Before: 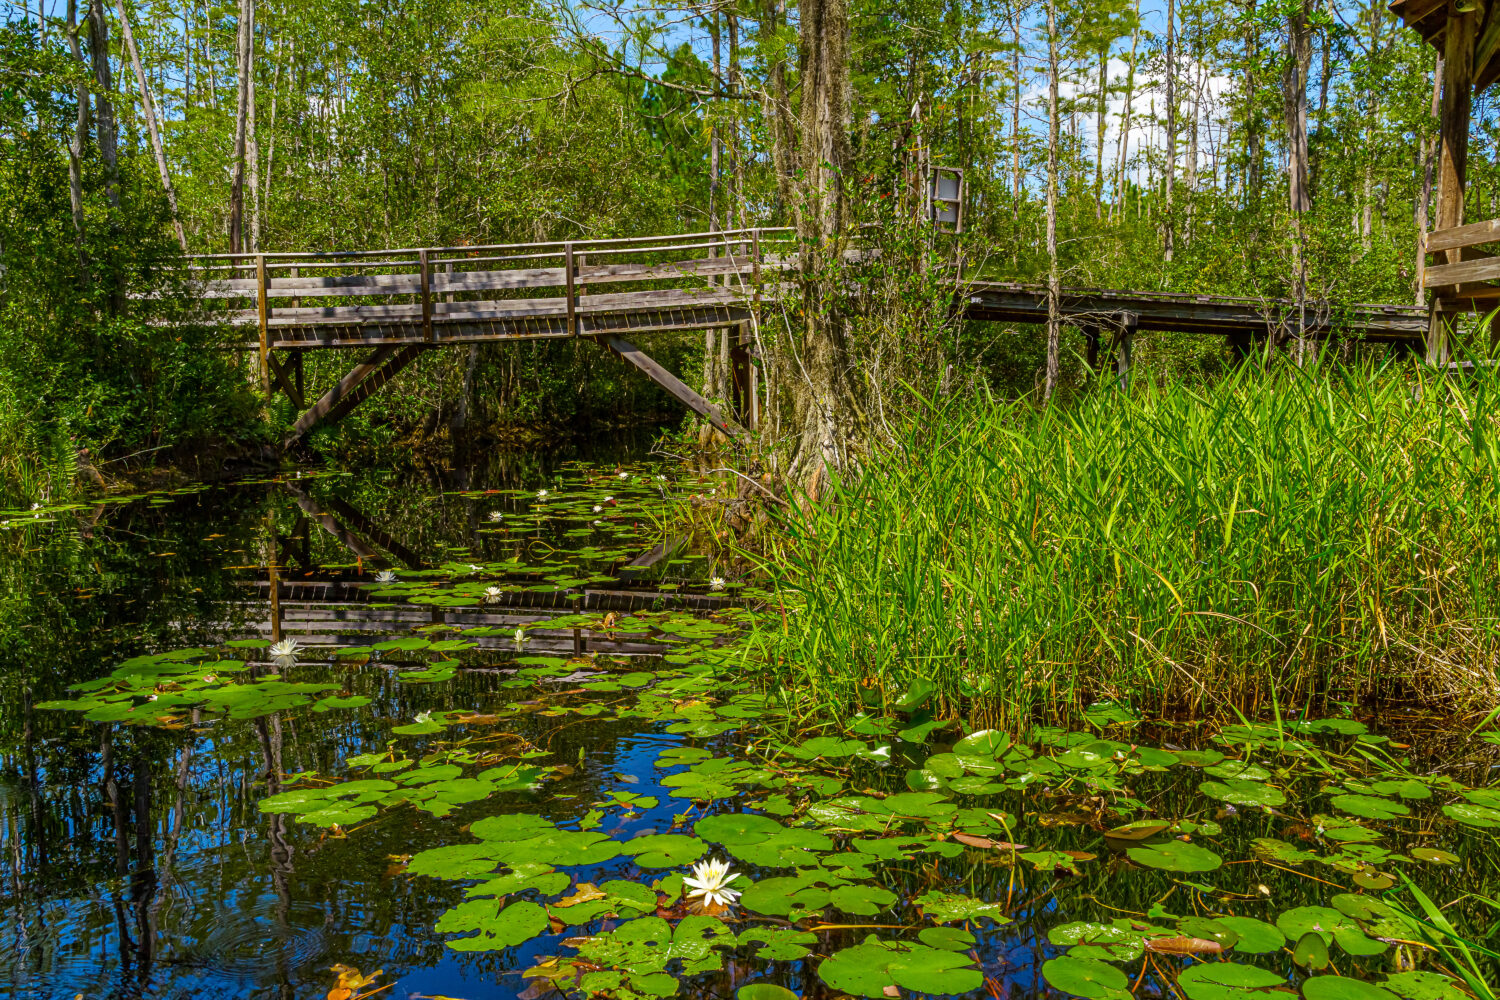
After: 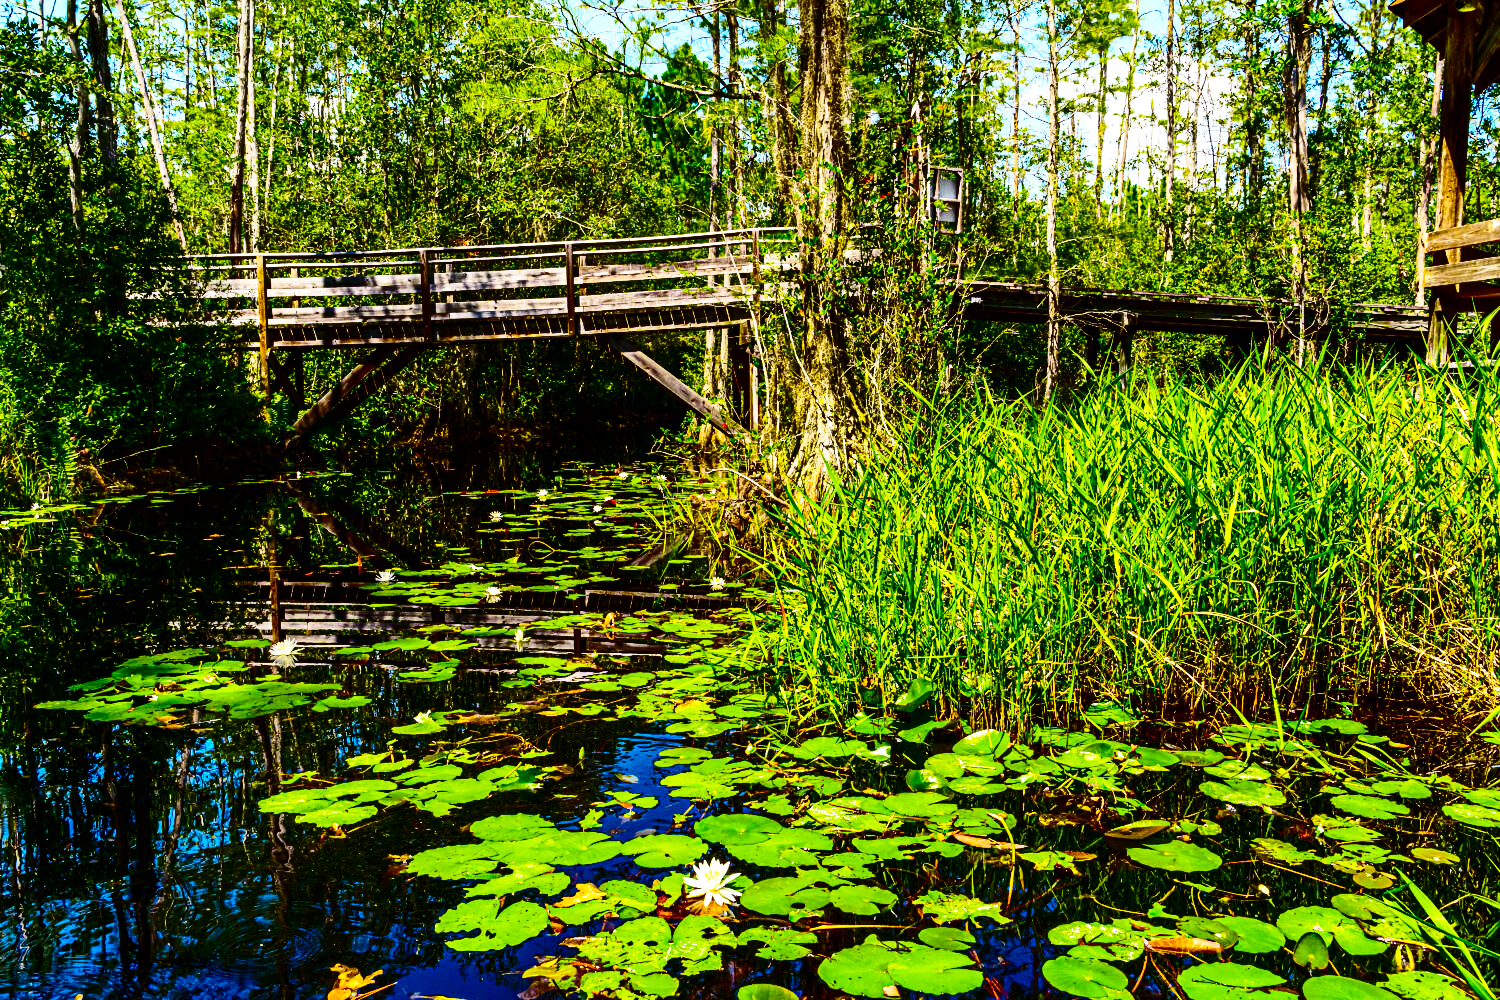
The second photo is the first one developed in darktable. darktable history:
contrast brightness saturation: contrast 0.216, brightness -0.185, saturation 0.231
color balance rgb: linear chroma grading › global chroma 9.113%, perceptual saturation grading › global saturation 0.422%, perceptual brilliance grading › highlights 18.003%, perceptual brilliance grading › mid-tones 31.259%, perceptual brilliance grading › shadows -31.307%
base curve: curves: ch0 [(0, 0) (0.028, 0.03) (0.121, 0.232) (0.46, 0.748) (0.859, 0.968) (1, 1)], preserve colors none
